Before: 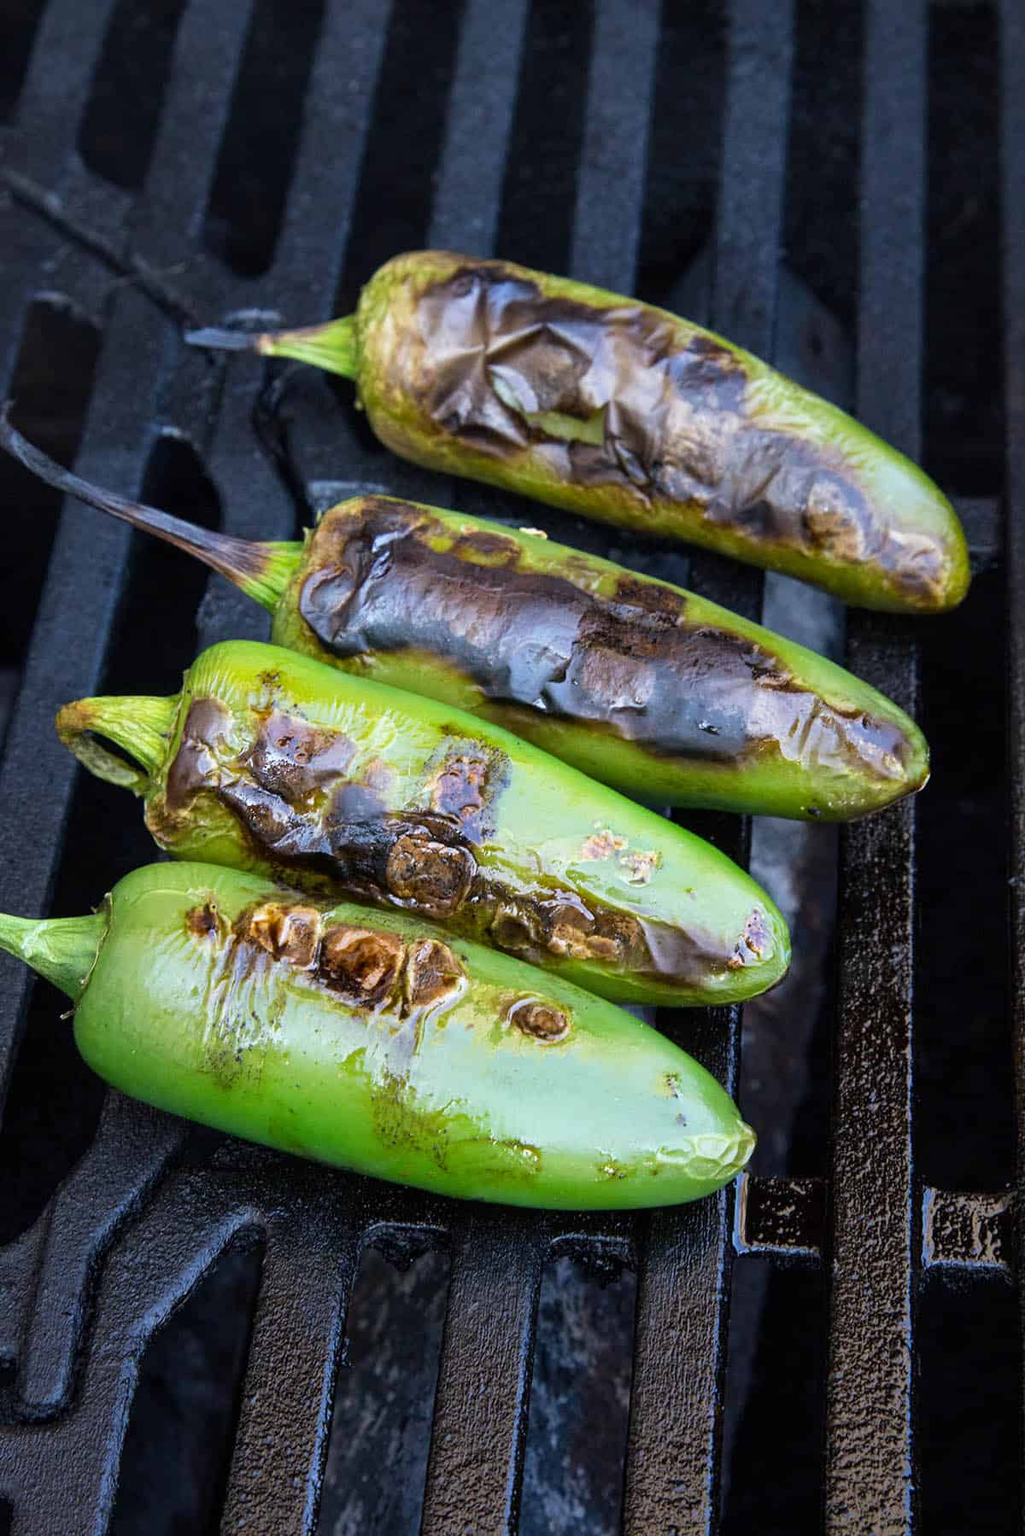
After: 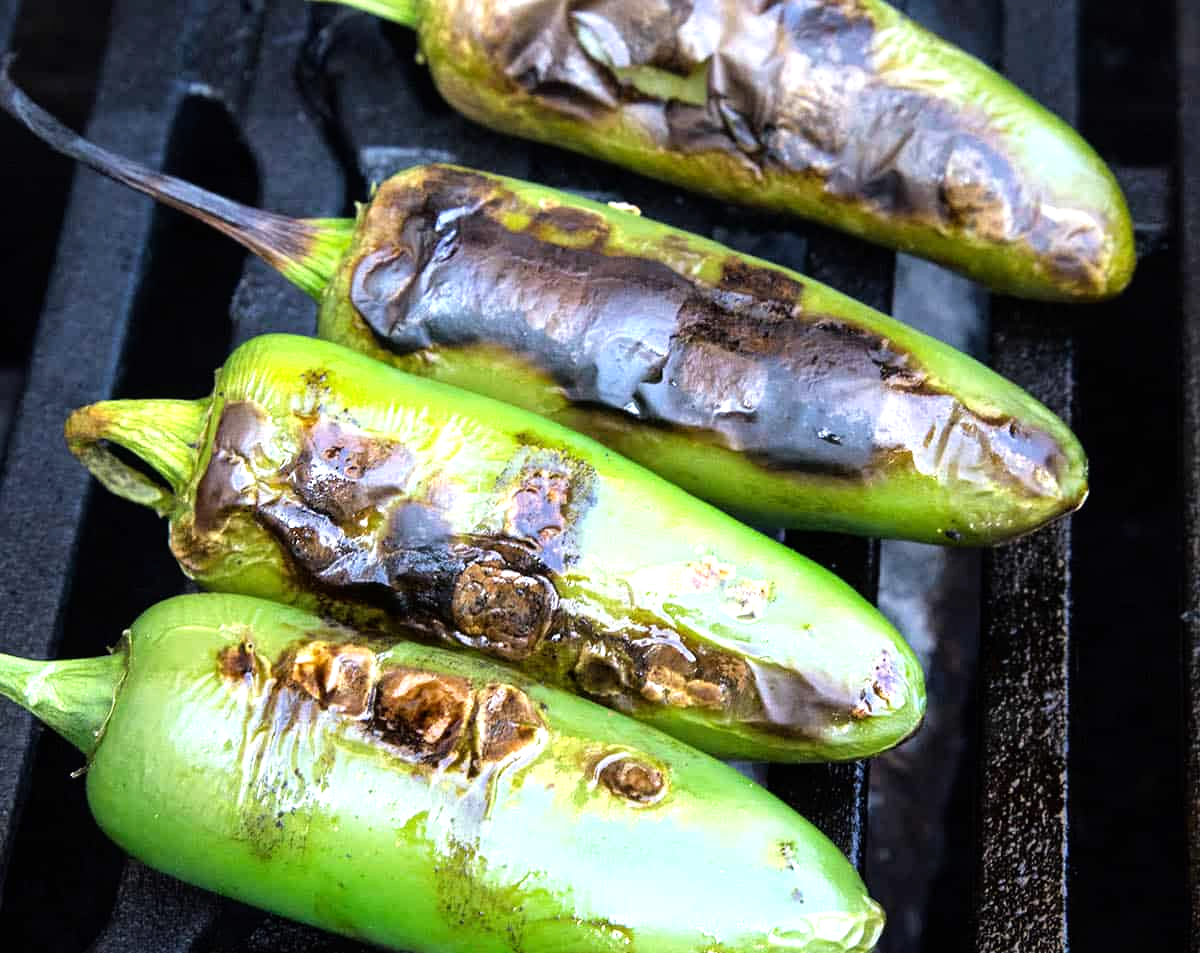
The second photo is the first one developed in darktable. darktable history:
tone equalizer: -8 EV -0.729 EV, -7 EV -0.718 EV, -6 EV -0.622 EV, -5 EV -0.37 EV, -3 EV 0.391 EV, -2 EV 0.6 EV, -1 EV 0.677 EV, +0 EV 0.757 EV
crop and rotate: top 23.171%, bottom 23.806%
